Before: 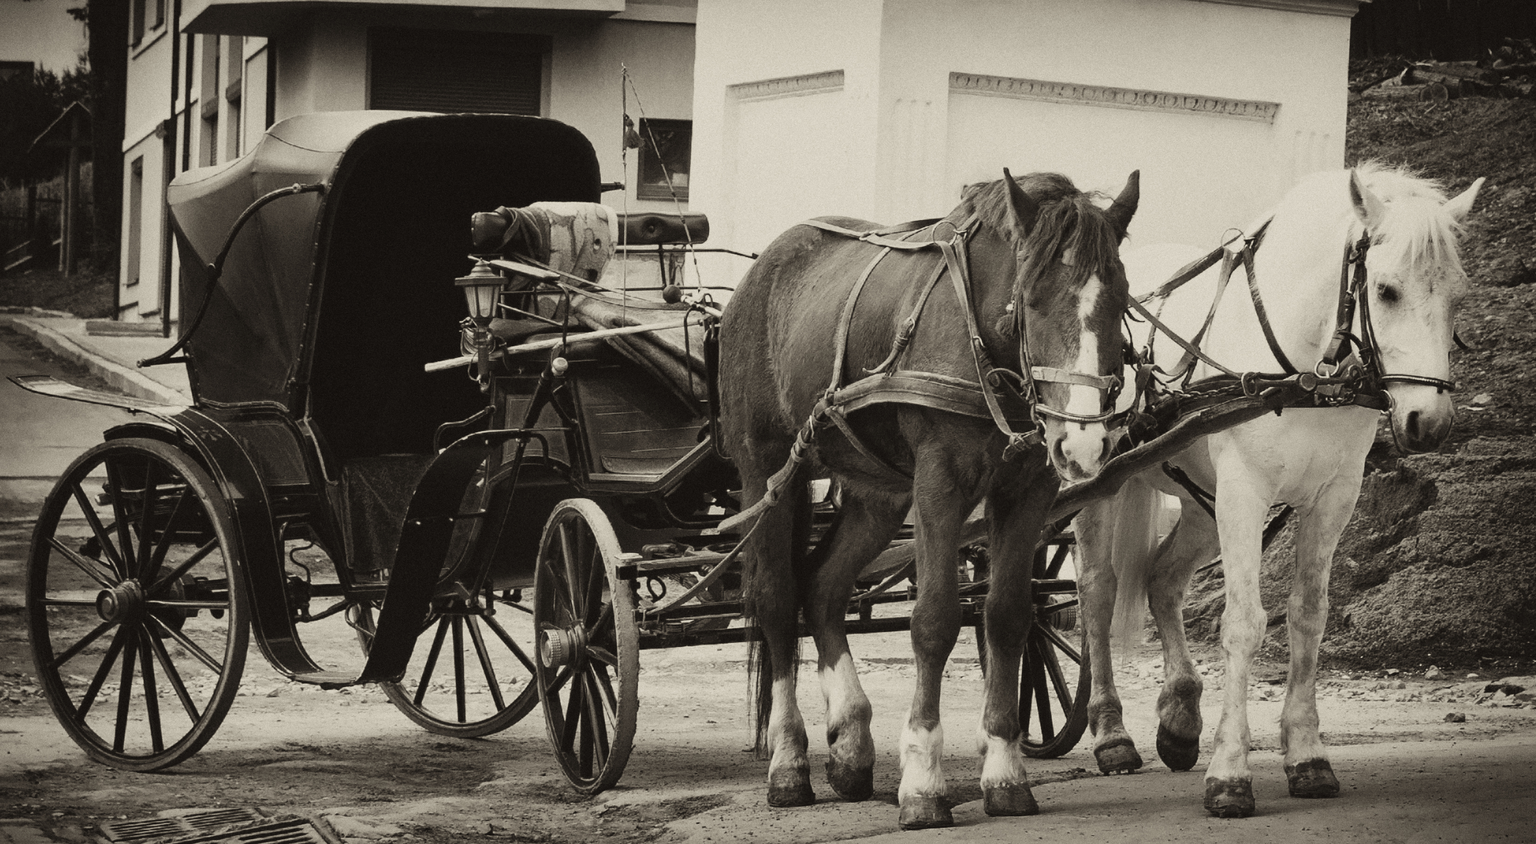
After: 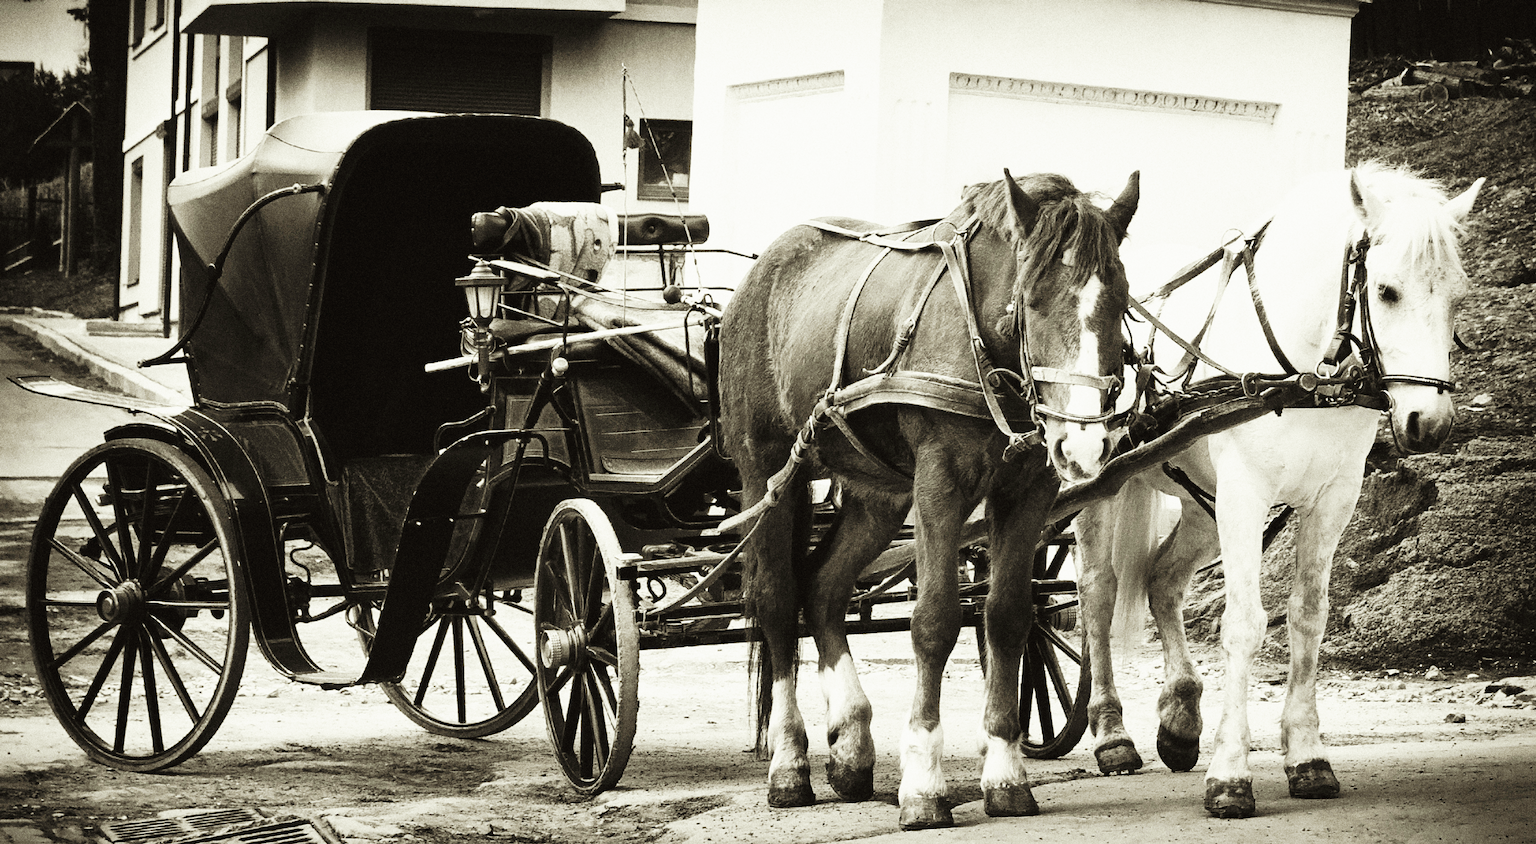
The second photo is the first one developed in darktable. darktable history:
color calibration: illuminant Planckian (black body), x 0.351, y 0.352, temperature 4794.27 K
base curve: curves: ch0 [(0, 0) (0.007, 0.004) (0.027, 0.03) (0.046, 0.07) (0.207, 0.54) (0.442, 0.872) (0.673, 0.972) (1, 1)], preserve colors none
